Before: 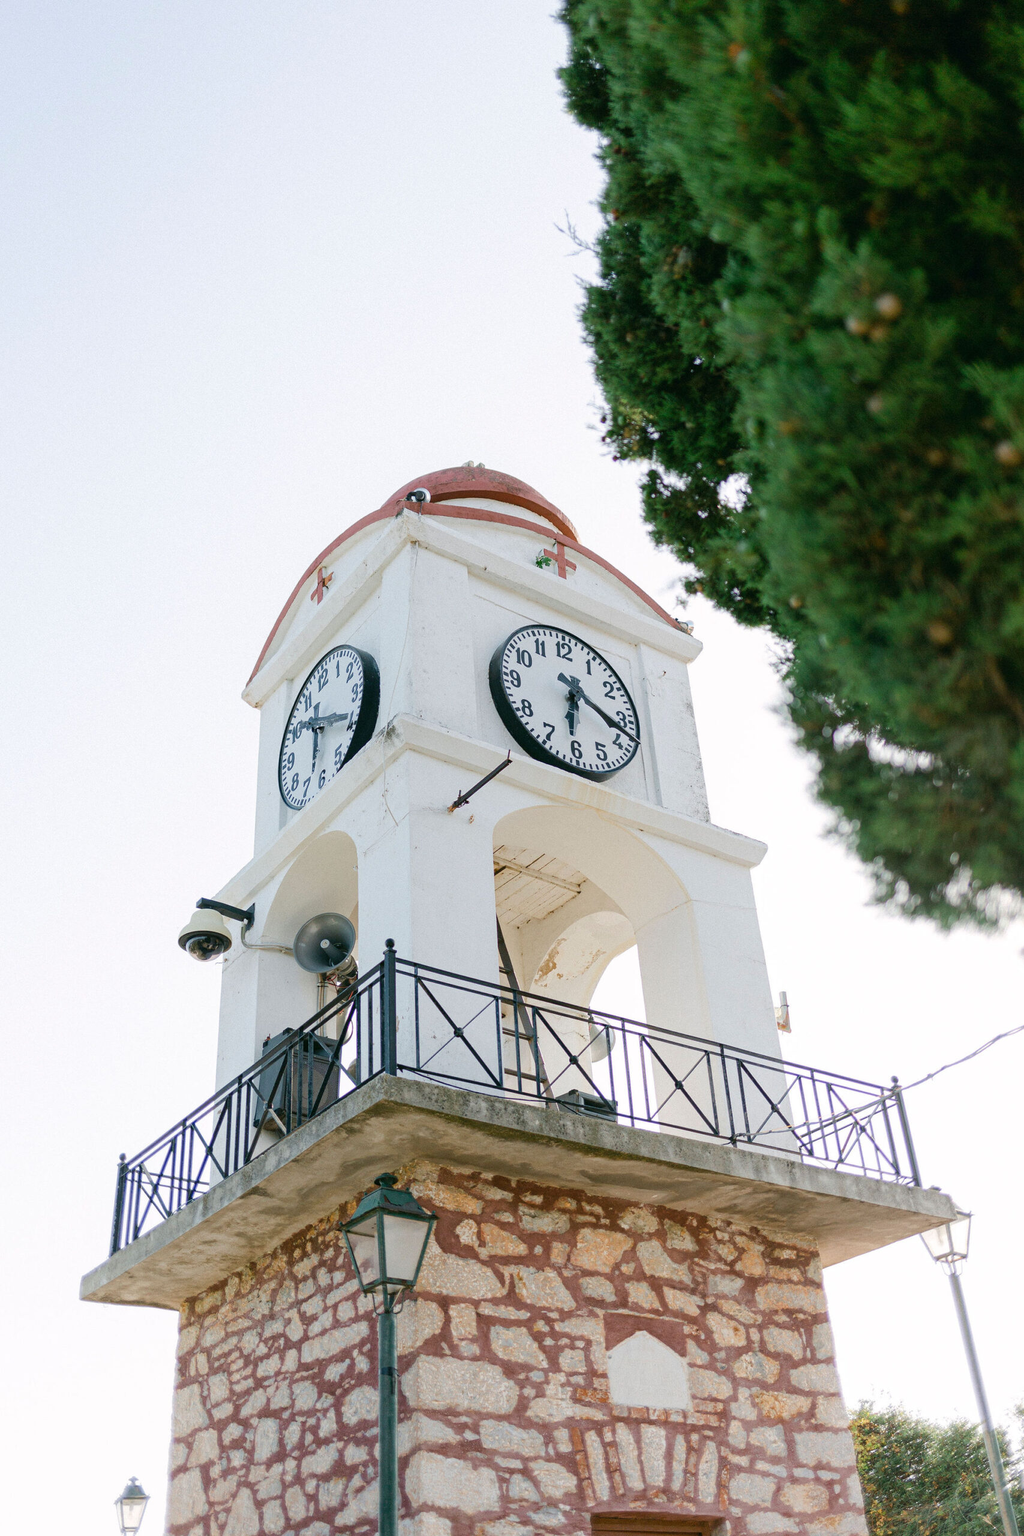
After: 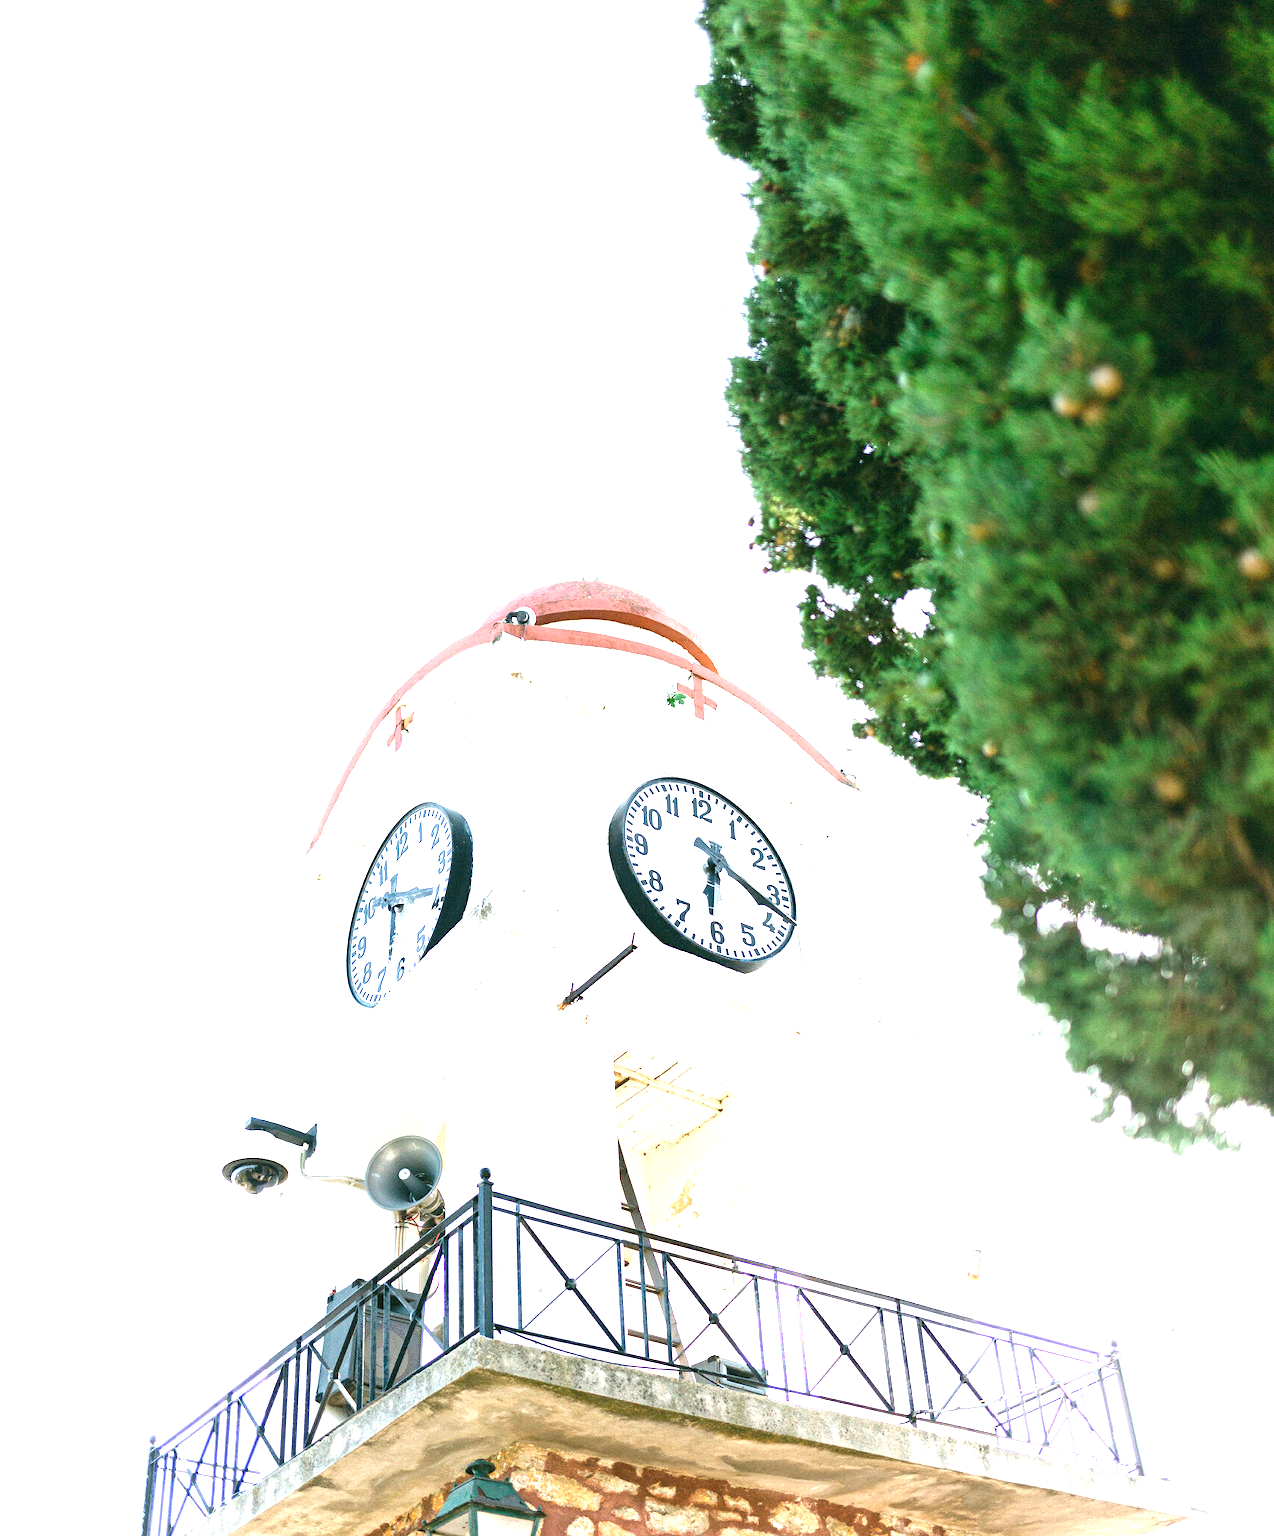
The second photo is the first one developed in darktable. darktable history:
crop: bottom 19.573%
exposure: black level correction 0, exposure 1.74 EV, compensate highlight preservation false
